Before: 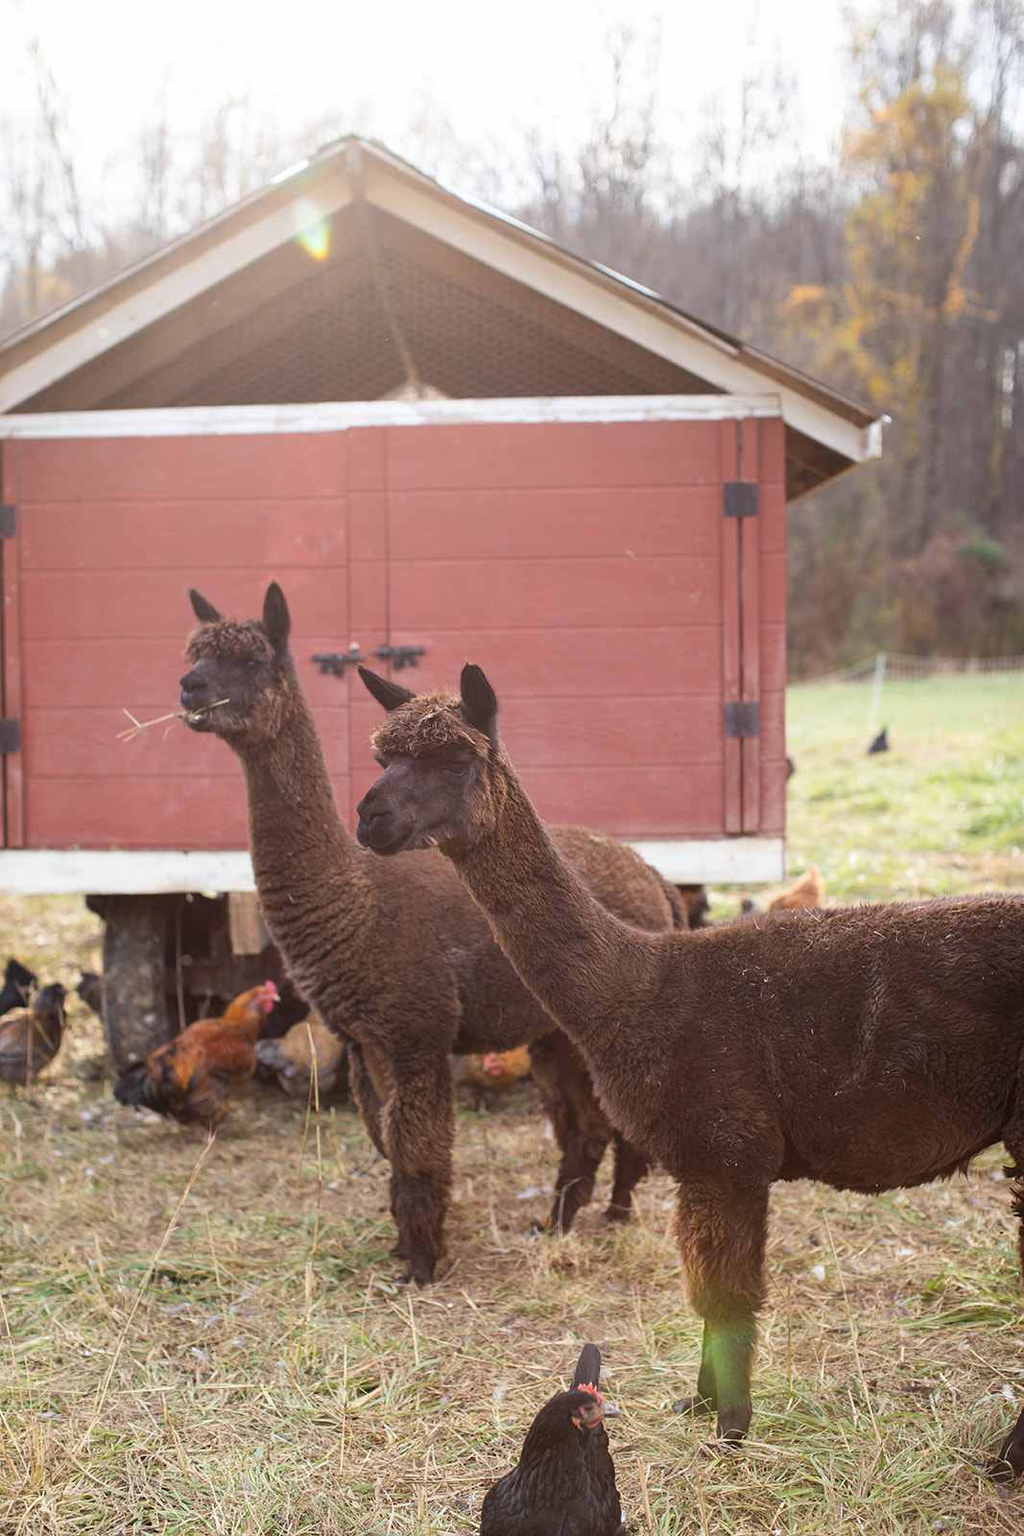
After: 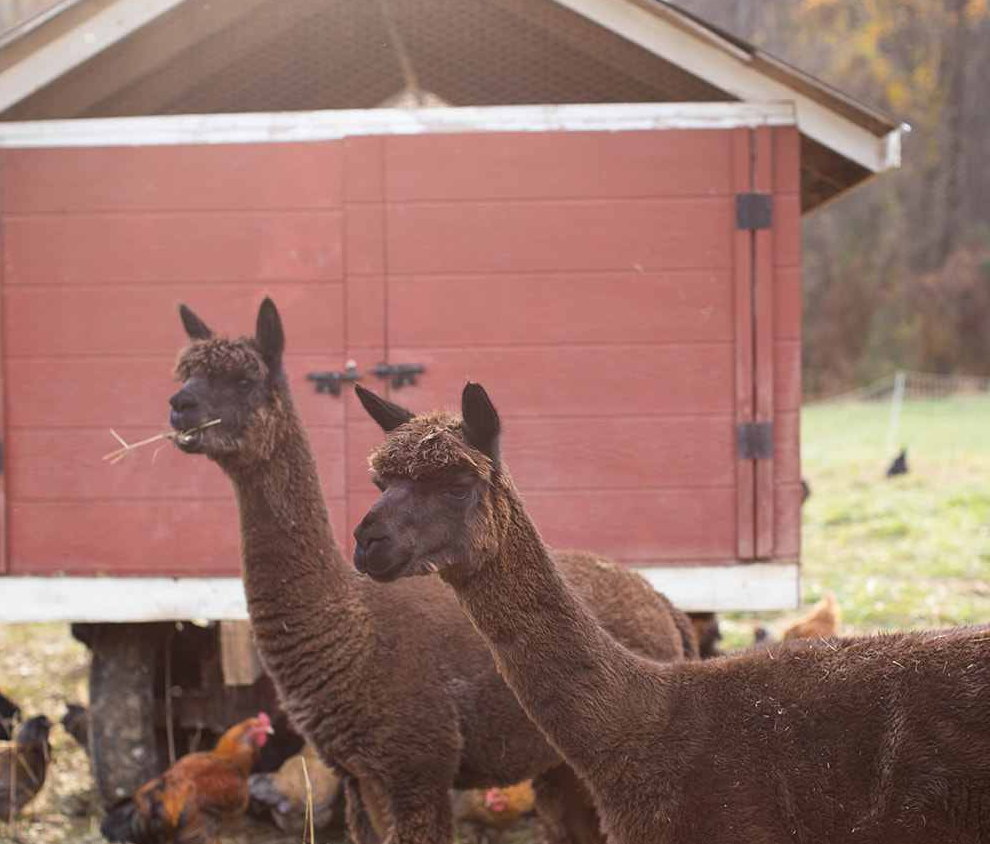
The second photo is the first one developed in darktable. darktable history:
crop: left 1.773%, top 19.368%, right 5.379%, bottom 27.853%
